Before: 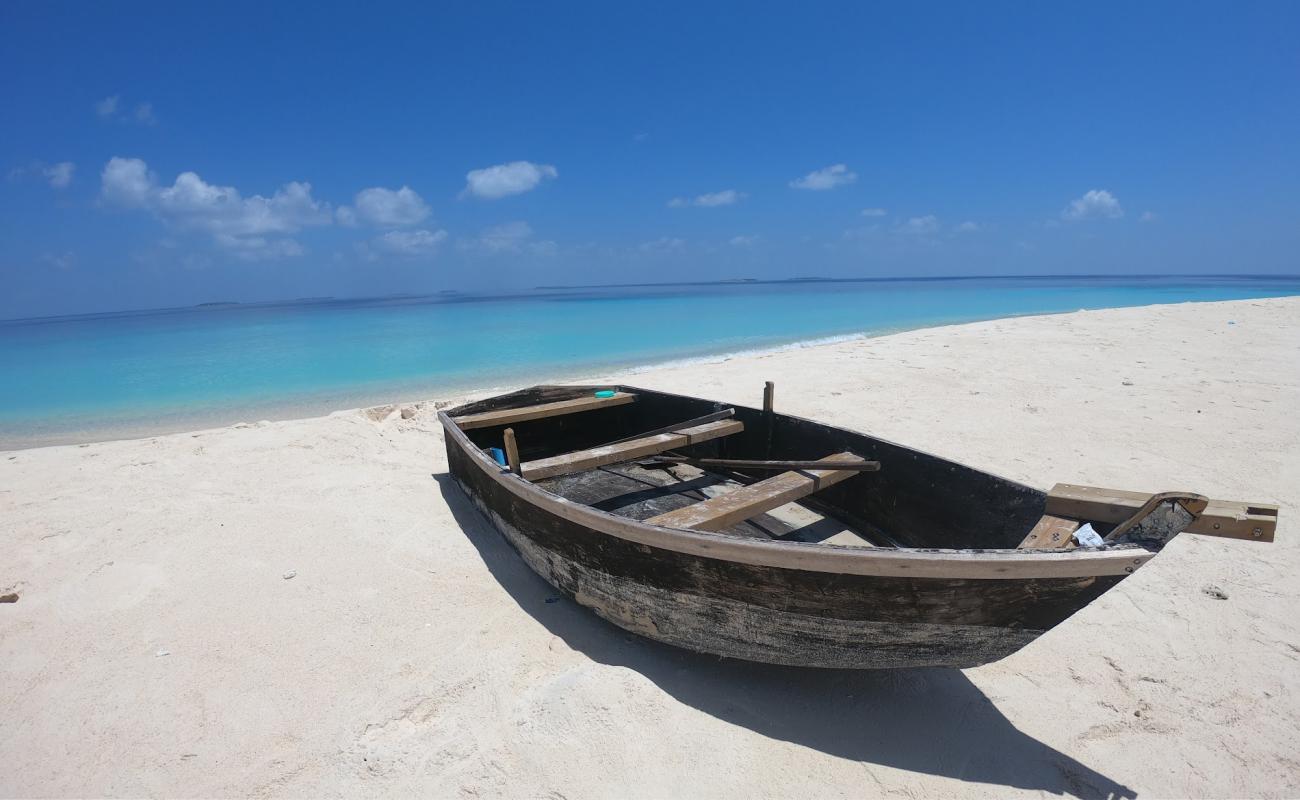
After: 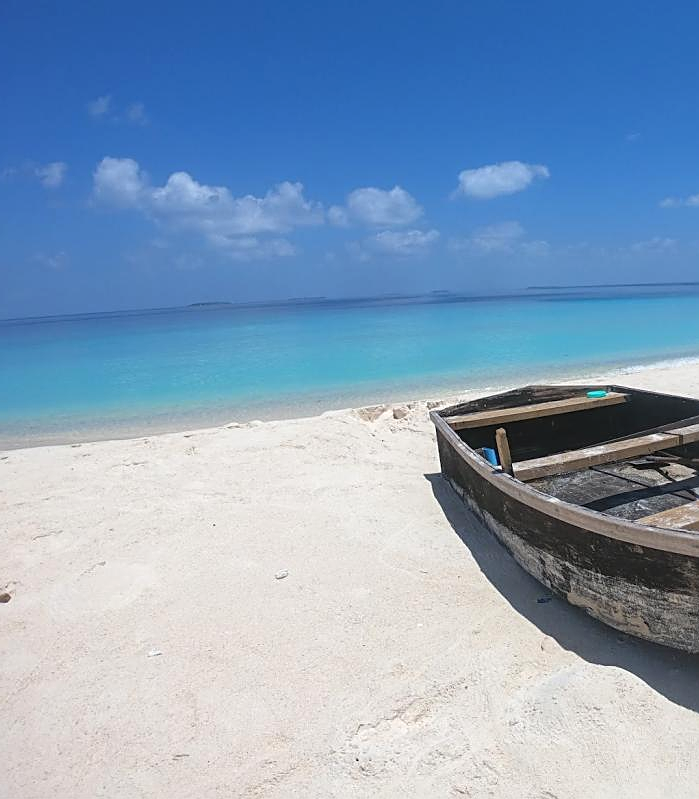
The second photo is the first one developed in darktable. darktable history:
local contrast: detail 110%
exposure: black level correction 0, exposure 0.199 EV, compensate highlight preservation false
sharpen: on, module defaults
crop: left 0.623%, right 45.546%, bottom 0.09%
